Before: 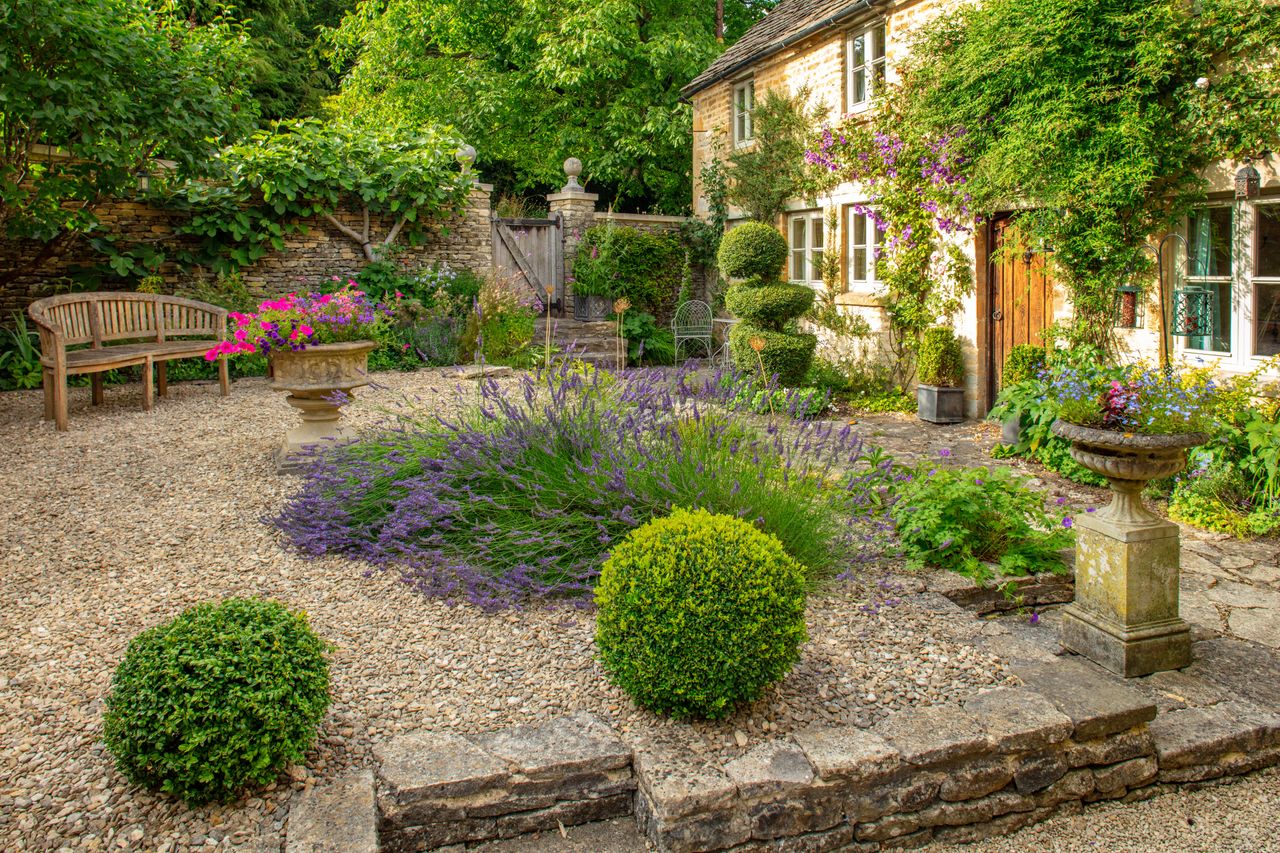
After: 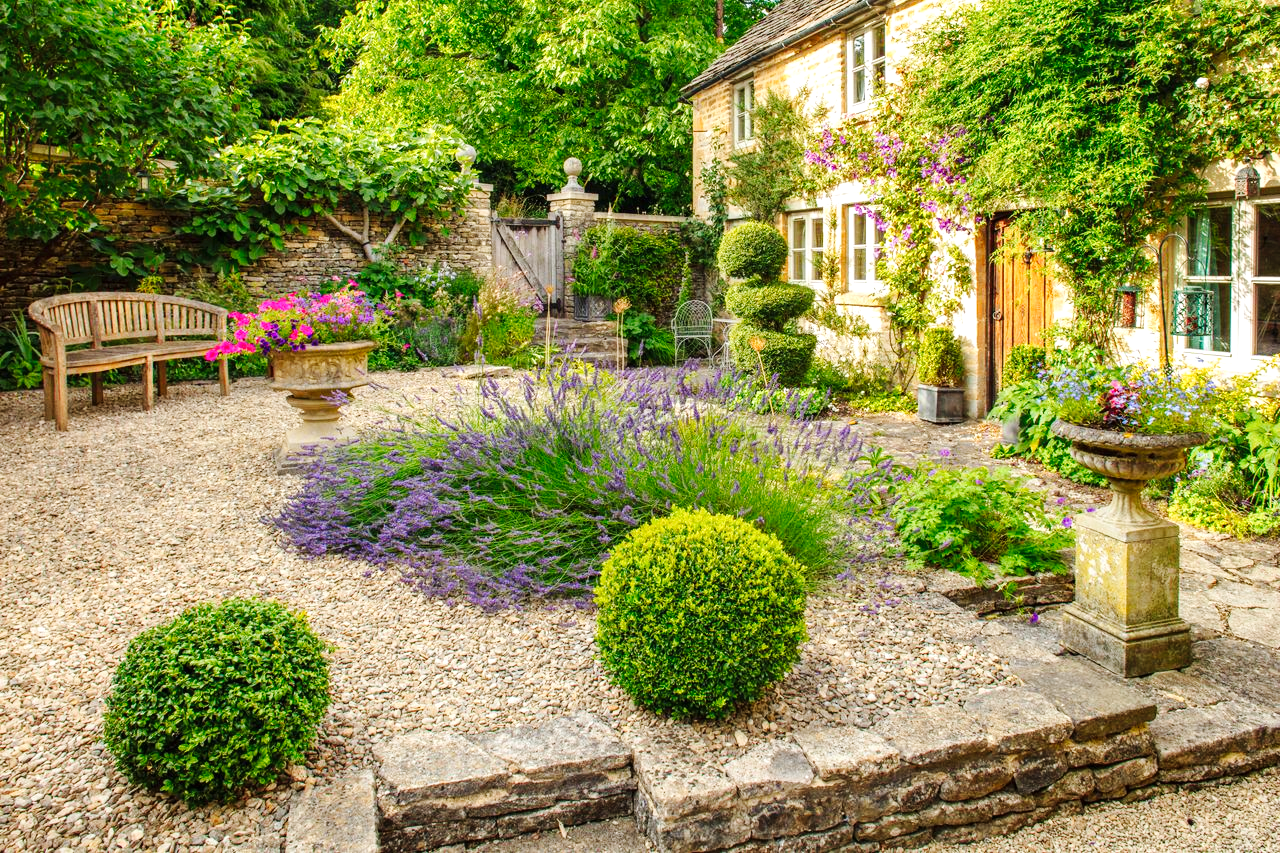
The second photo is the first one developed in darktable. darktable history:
exposure: exposure 0.379 EV, compensate exposure bias true, compensate highlight preservation false
tone curve: curves: ch0 [(0, 0) (0.003, 0.005) (0.011, 0.013) (0.025, 0.027) (0.044, 0.044) (0.069, 0.06) (0.1, 0.081) (0.136, 0.114) (0.177, 0.16) (0.224, 0.211) (0.277, 0.277) (0.335, 0.354) (0.399, 0.435) (0.468, 0.538) (0.543, 0.626) (0.623, 0.708) (0.709, 0.789) (0.801, 0.867) (0.898, 0.935) (1, 1)], preserve colors none
